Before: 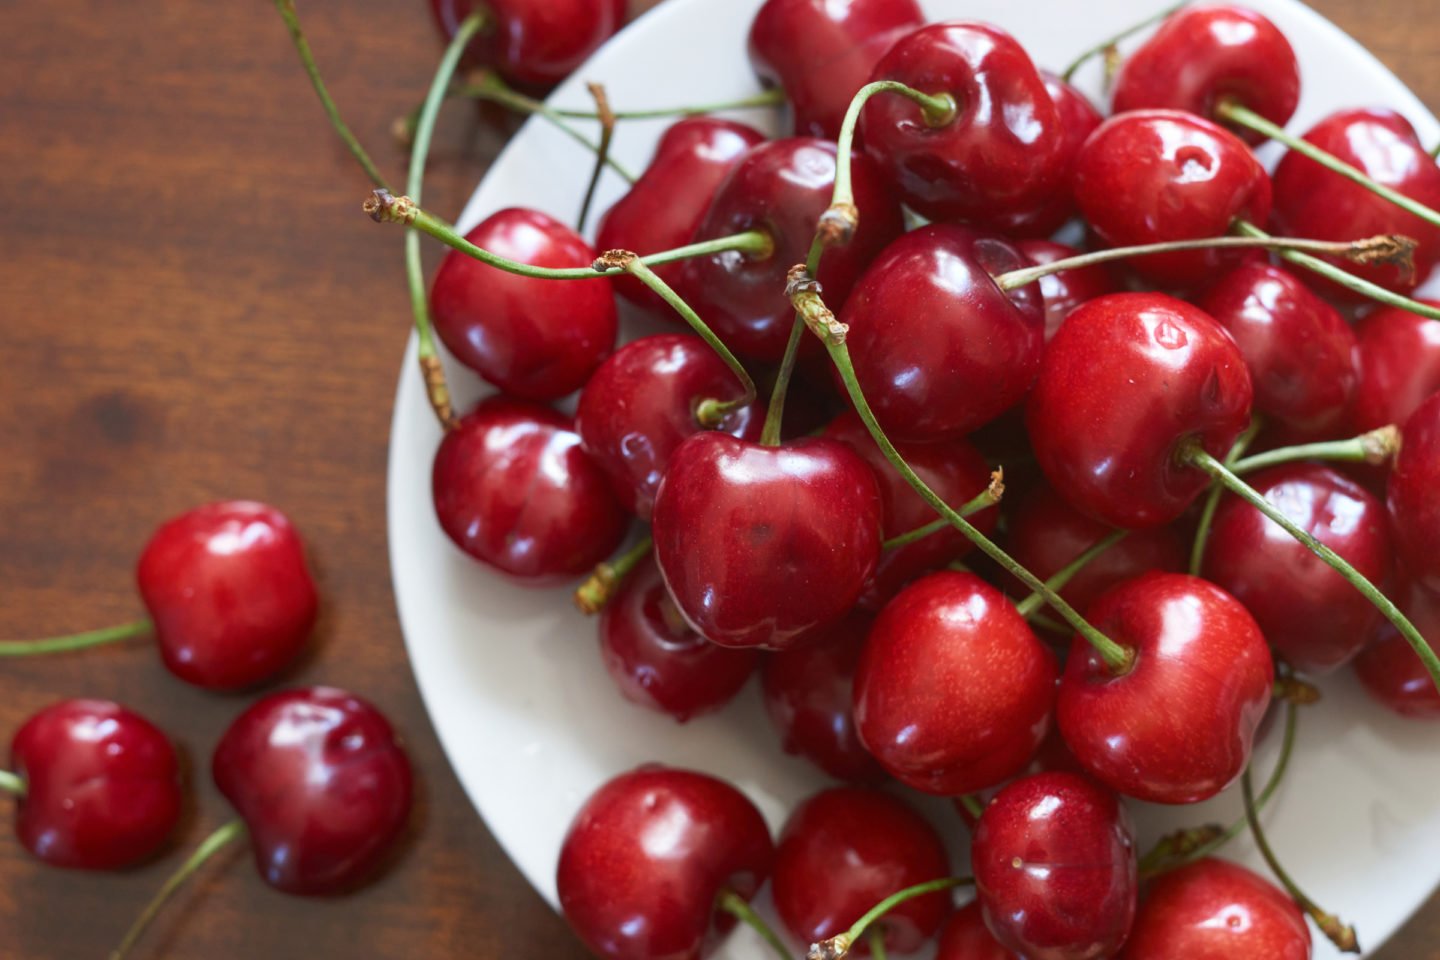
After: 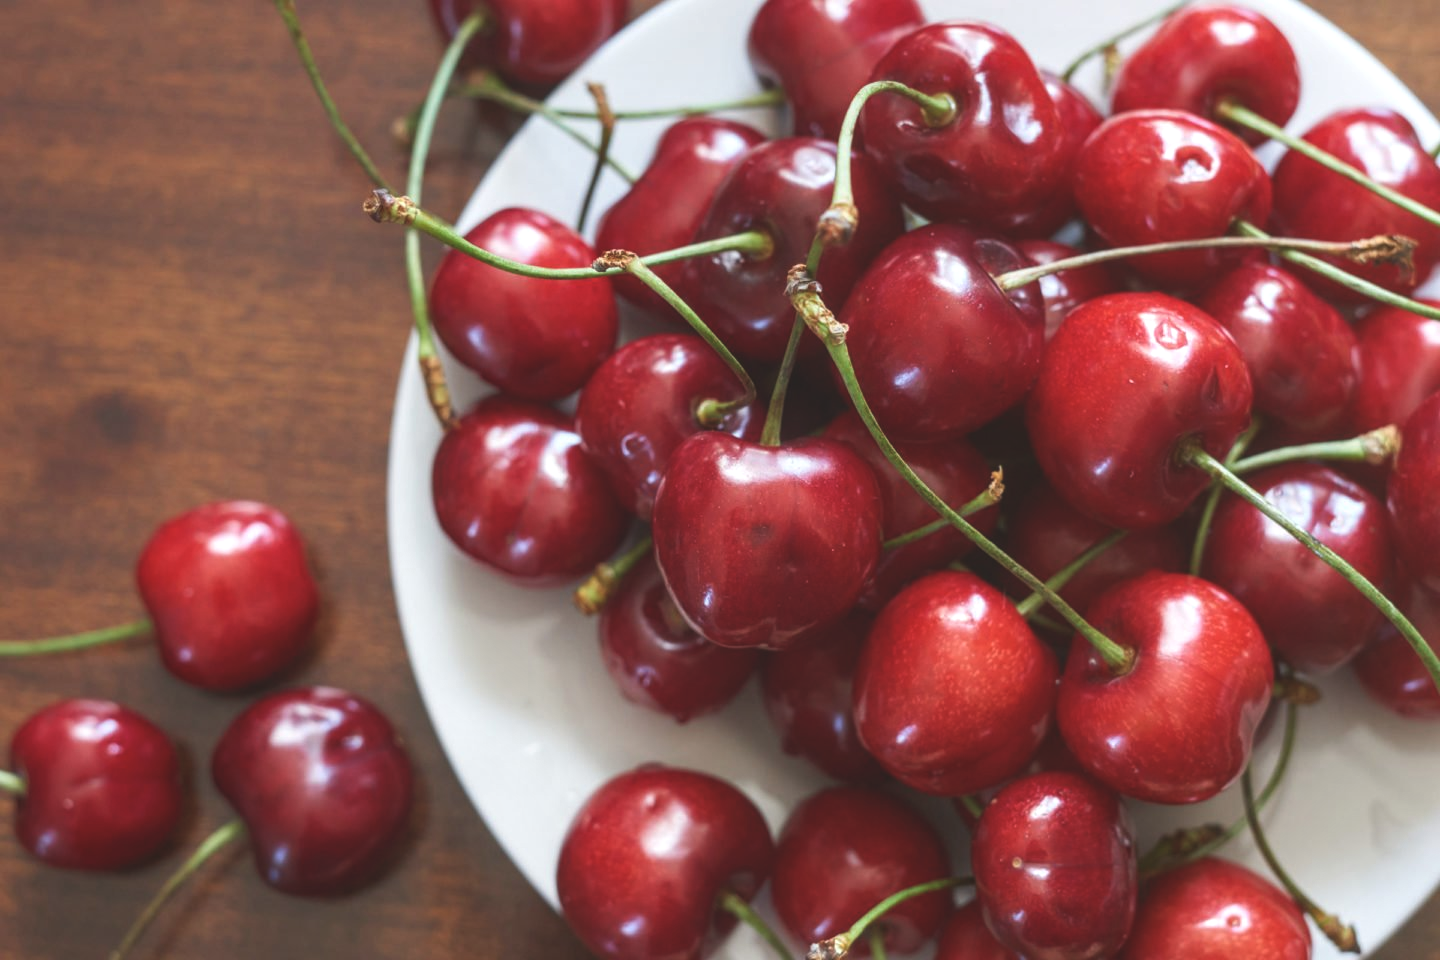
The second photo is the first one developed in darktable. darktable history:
local contrast: on, module defaults
exposure: black level correction -0.016, compensate exposure bias true, compensate highlight preservation false
